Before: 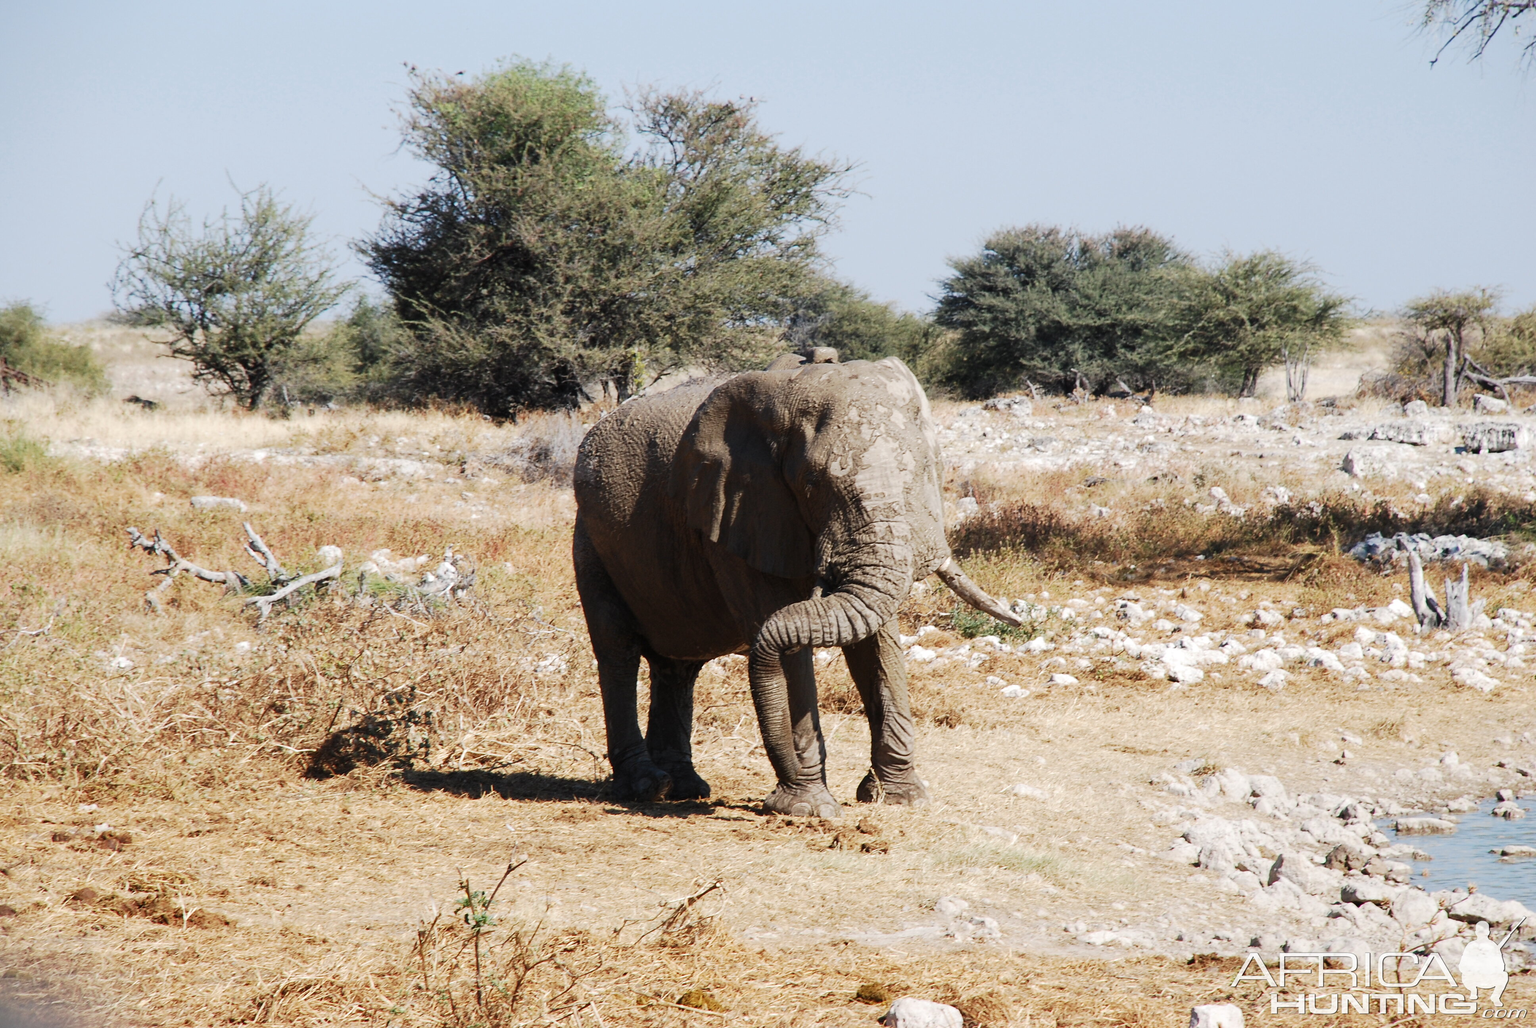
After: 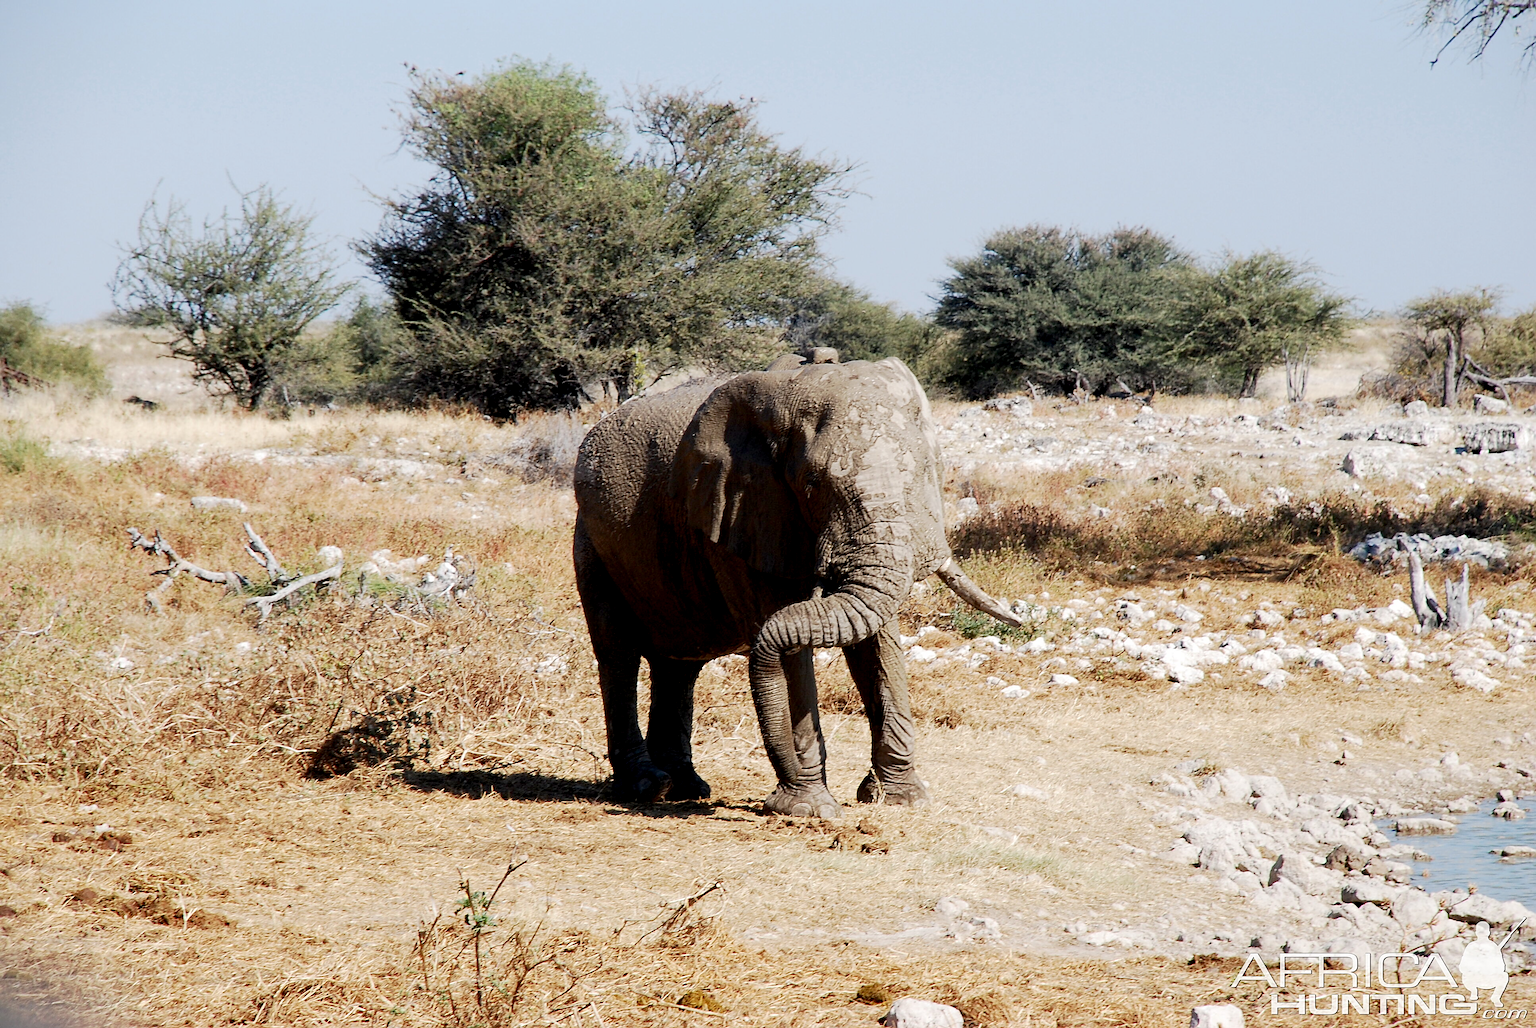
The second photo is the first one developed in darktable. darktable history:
exposure: black level correction 0.009, compensate exposure bias true, compensate highlight preservation false
sharpen: on, module defaults
